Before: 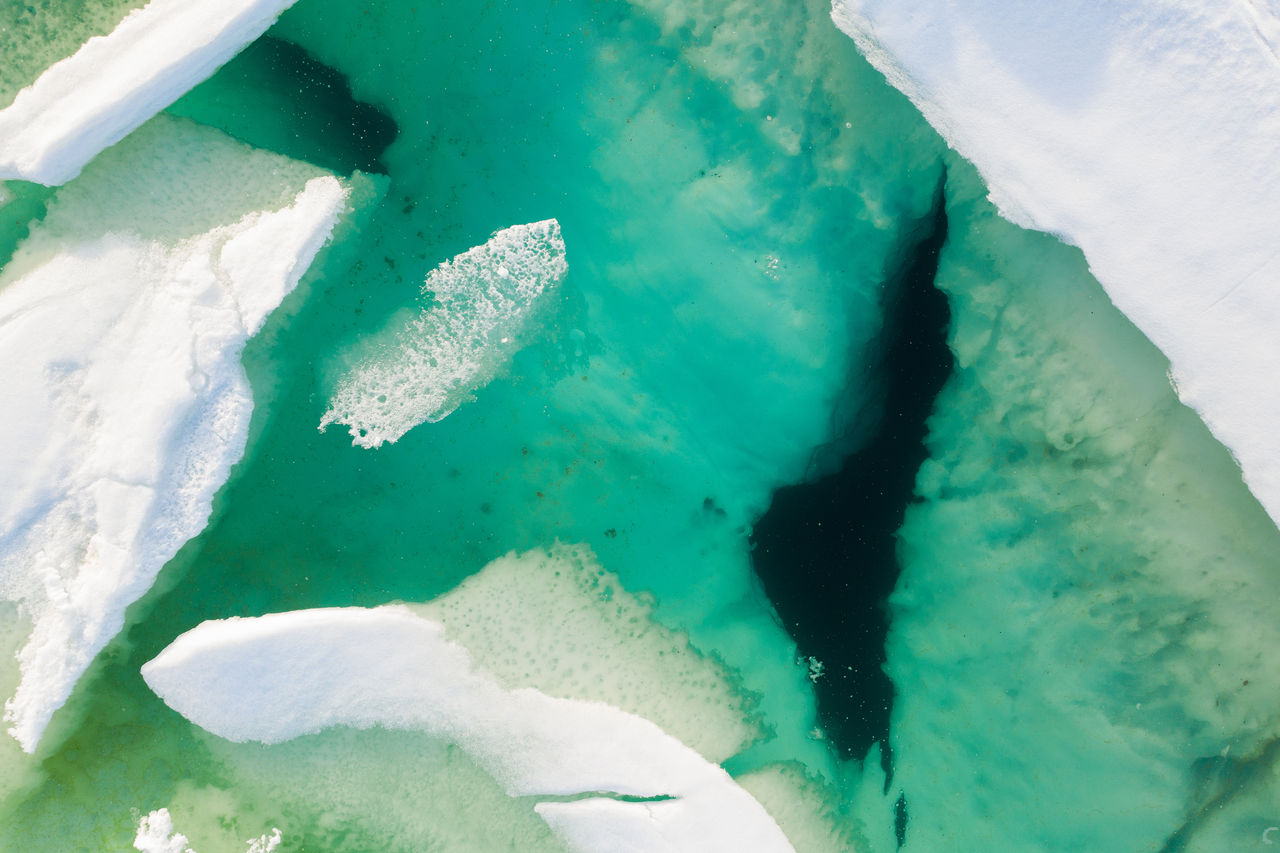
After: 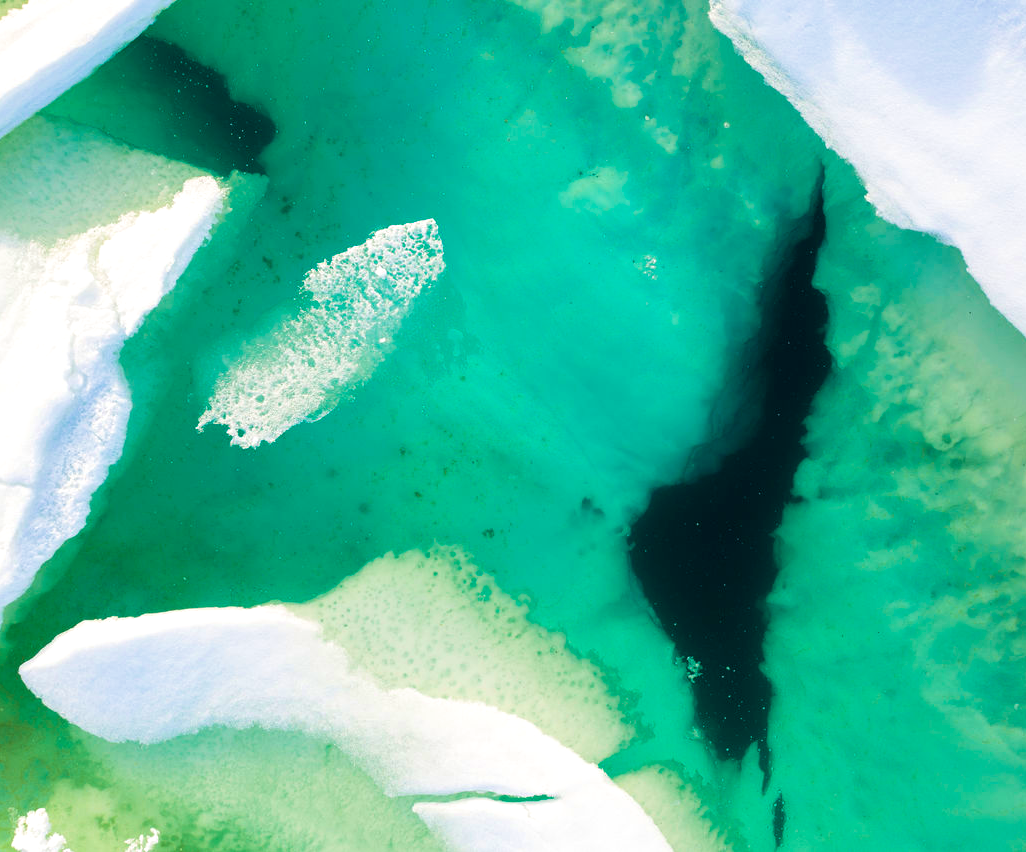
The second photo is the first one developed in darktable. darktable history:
velvia: strength 56%
exposure: exposure 0.217 EV, compensate highlight preservation false
crop and rotate: left 9.597%, right 10.195%
